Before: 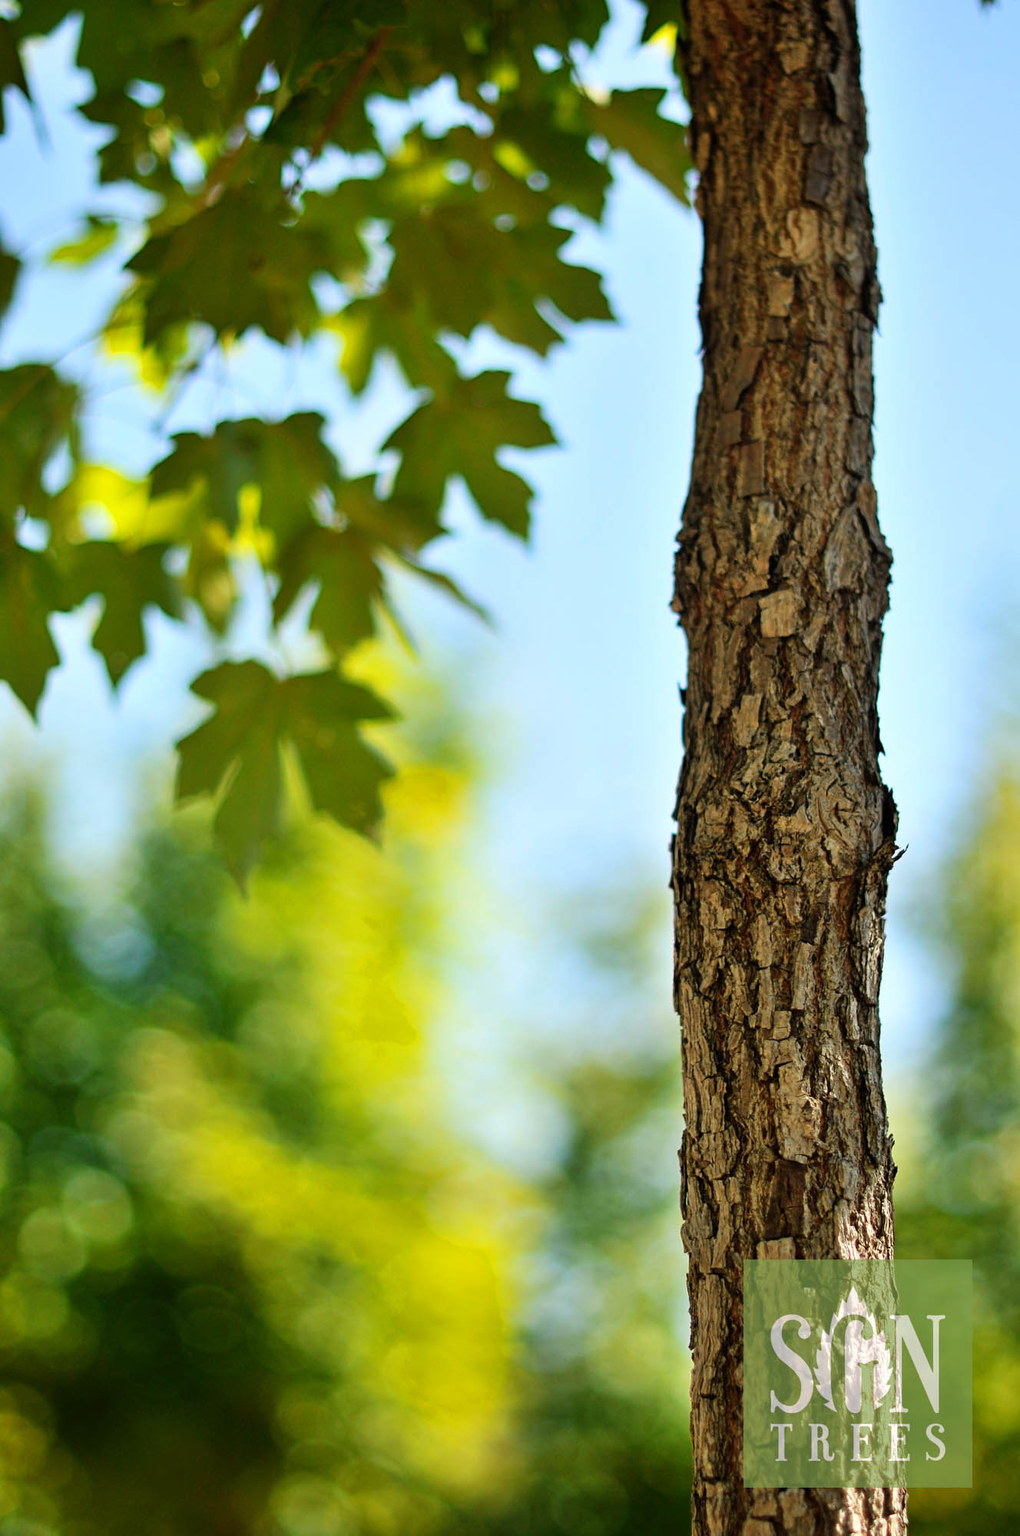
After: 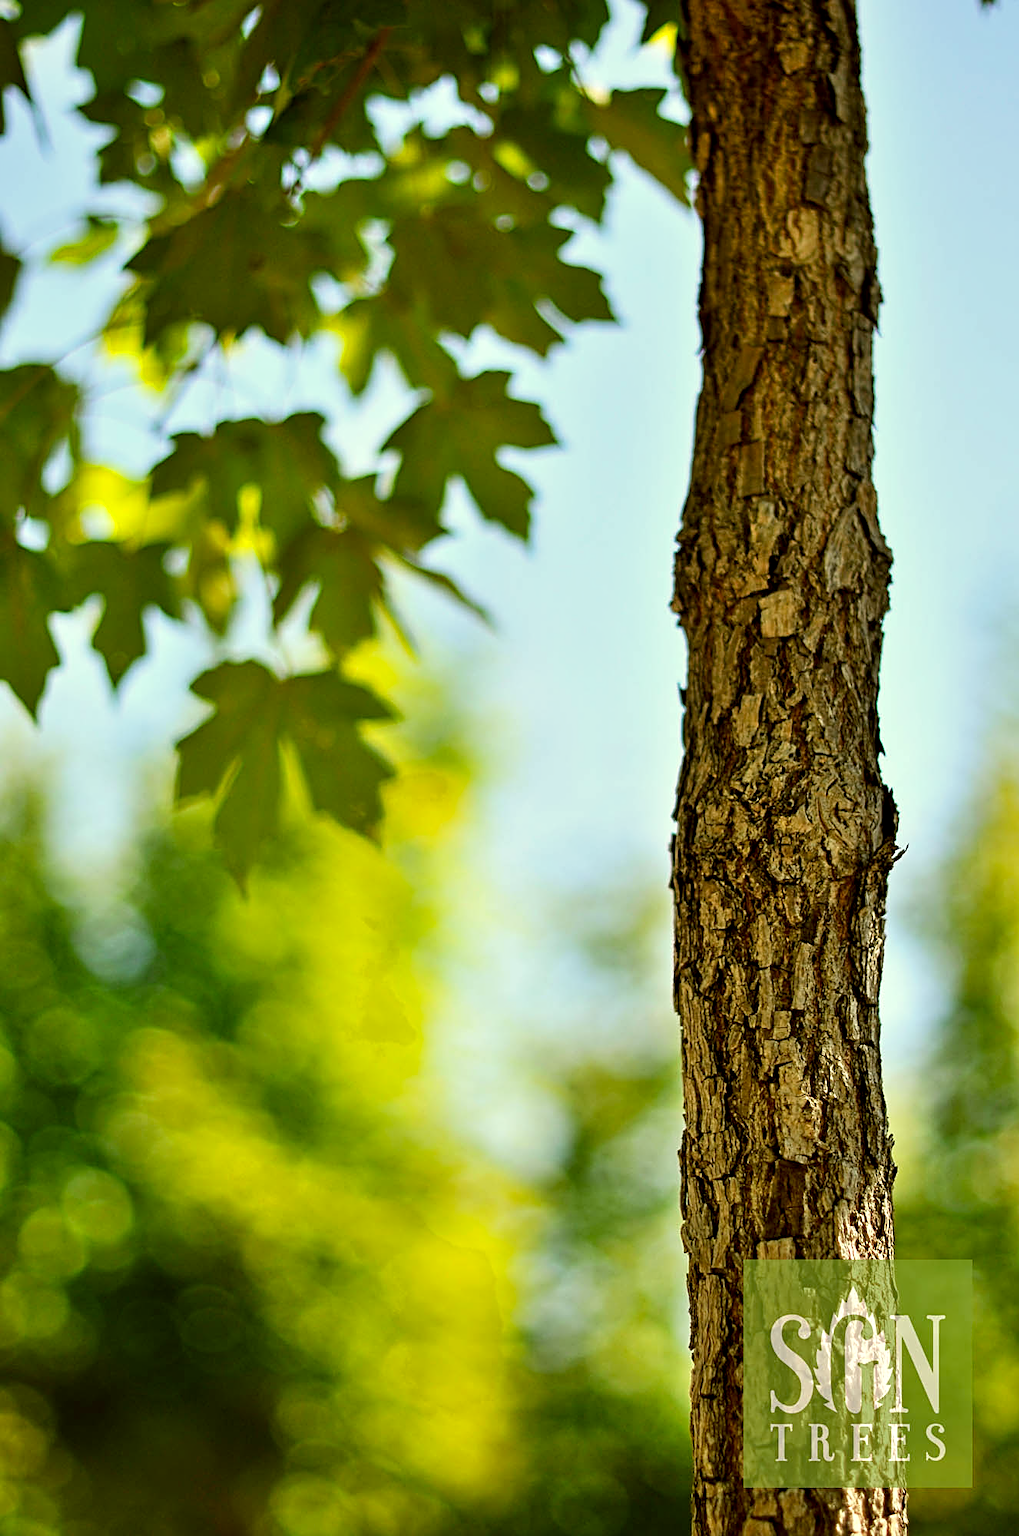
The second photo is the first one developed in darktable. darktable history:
exposure: black level correction 0.002, compensate highlight preservation false
contrast equalizer: octaves 7, y [[0.509, 0.514, 0.523, 0.542, 0.578, 0.603], [0.5 ×6], [0.509, 0.514, 0.523, 0.542, 0.578, 0.603], [0.001, 0.002, 0.003, 0.005, 0.01, 0.013], [0.001, 0.002, 0.003, 0.005, 0.01, 0.013]]
sharpen: amount 0.2
color correction: highlights a* -1.43, highlights b* 10.12, shadows a* 0.395, shadows b* 19.35
